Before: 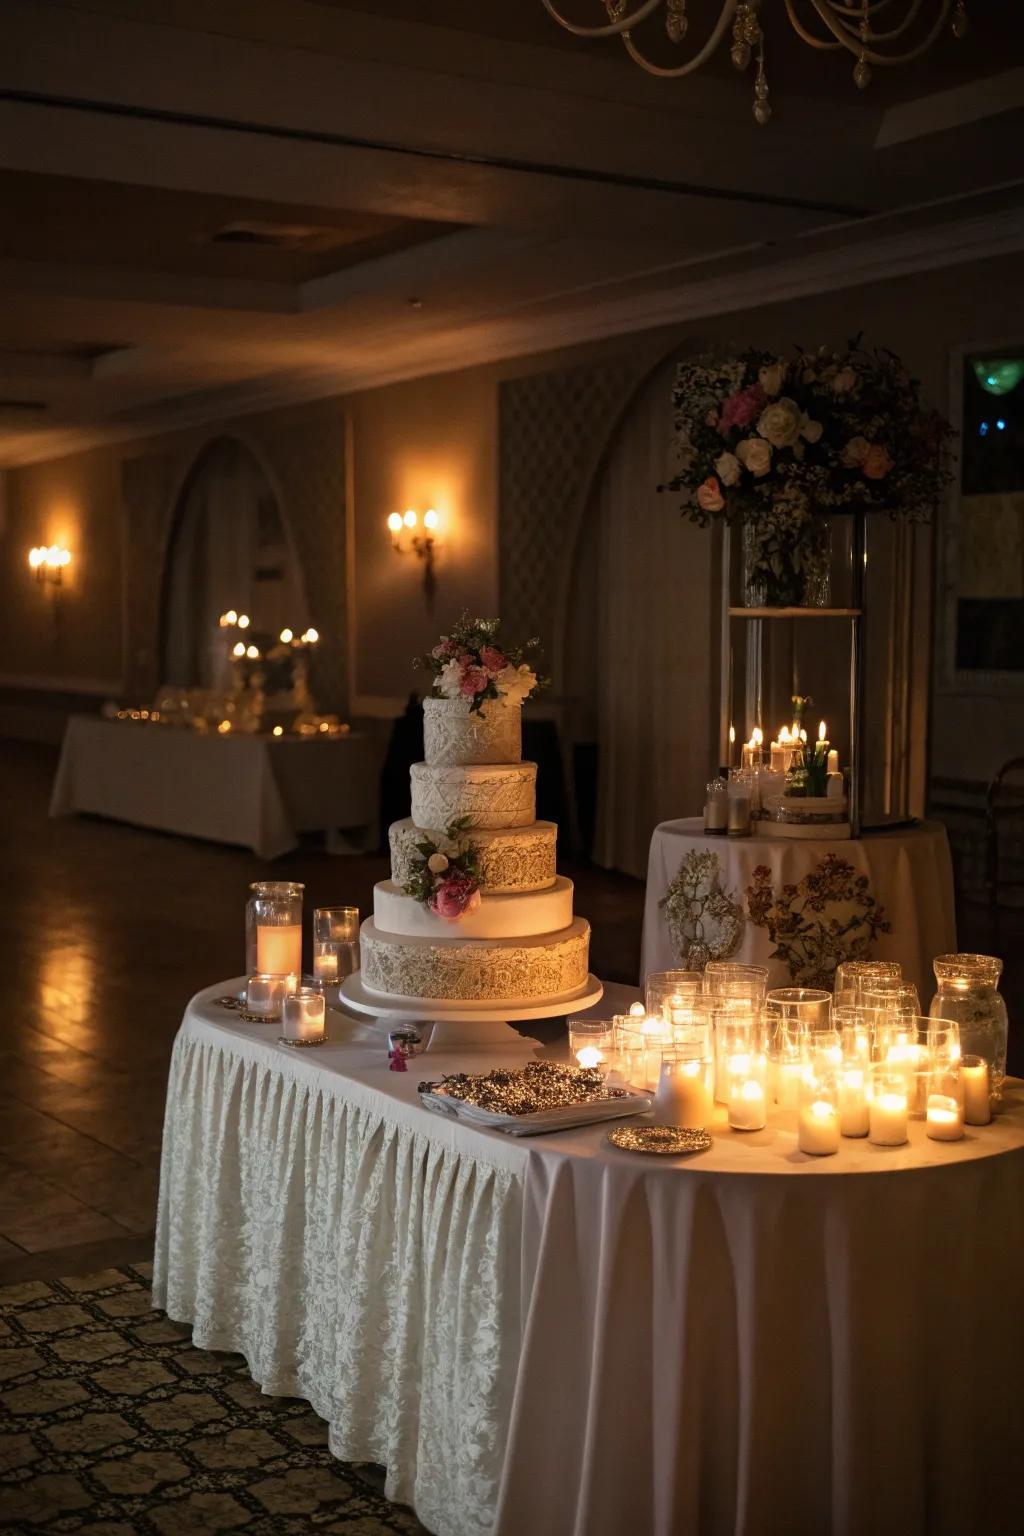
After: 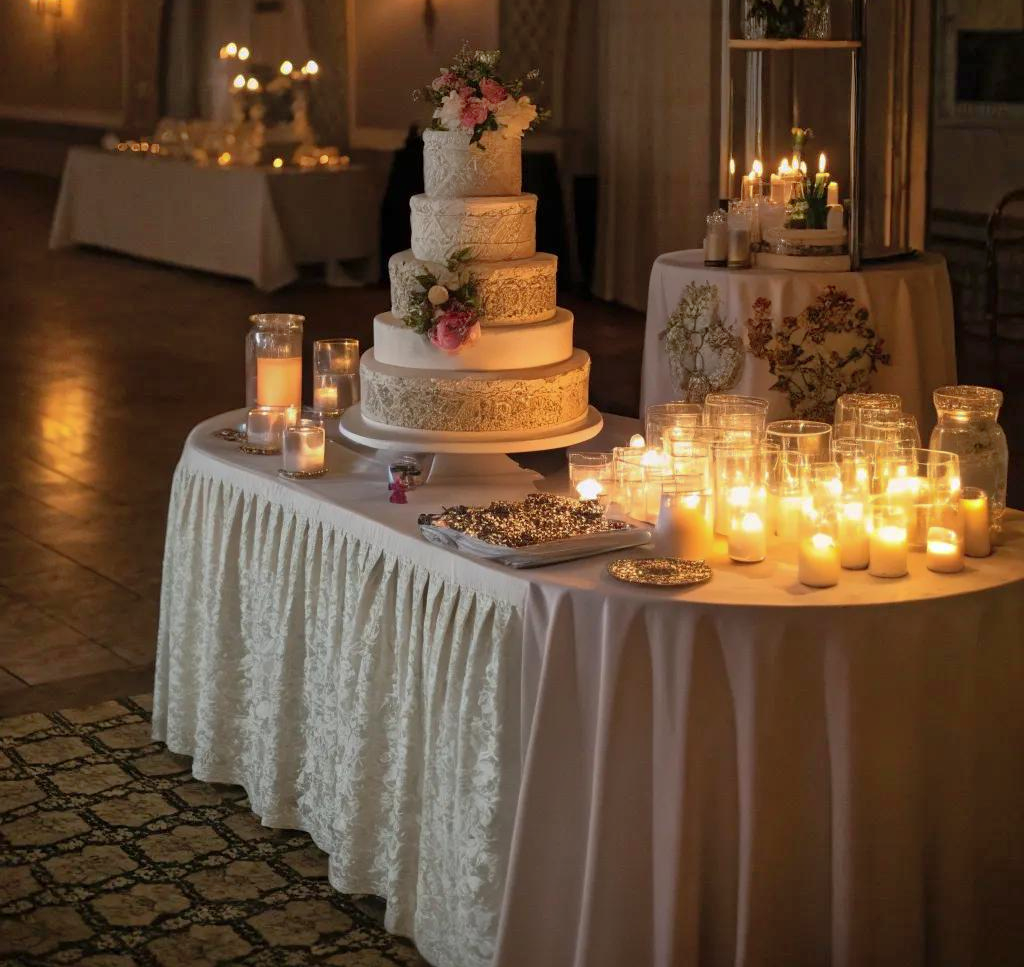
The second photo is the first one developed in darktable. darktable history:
crop and rotate: top 37.021%
shadows and highlights: highlights color adjustment 89.14%
